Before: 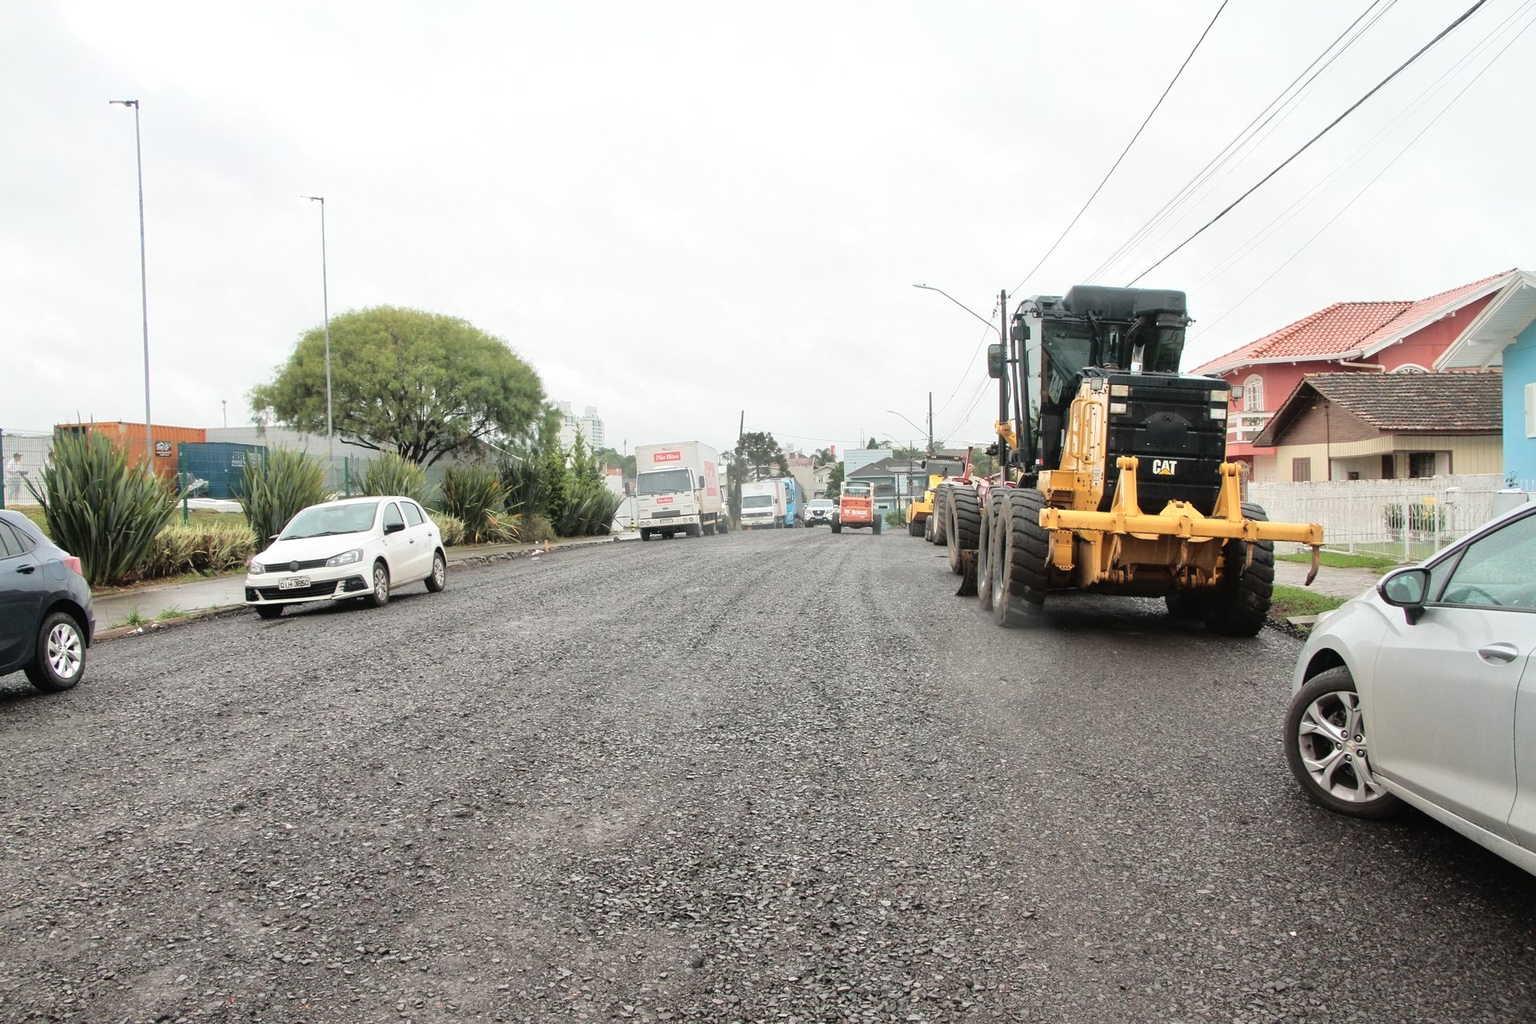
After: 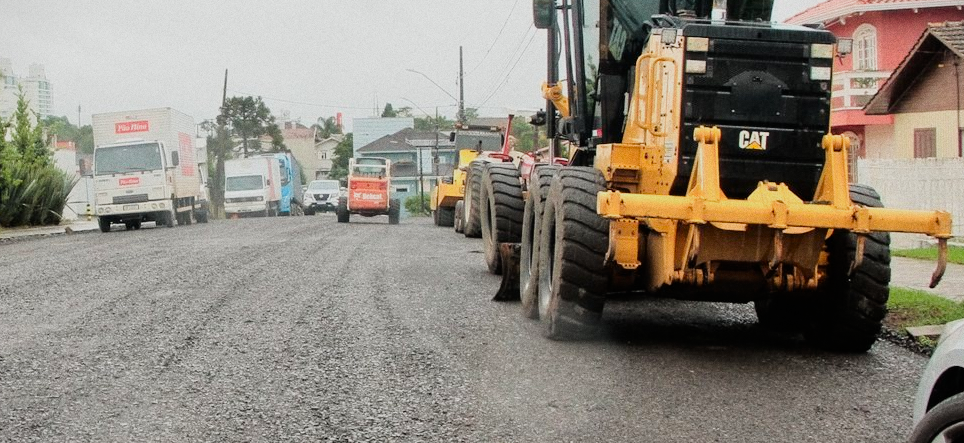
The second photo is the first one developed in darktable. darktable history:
contrast brightness saturation: contrast 0.09, saturation 0.28
filmic rgb: hardness 4.17
crop: left 36.607%, top 34.735%, right 13.146%, bottom 30.611%
grain: coarseness 0.09 ISO
vignetting: fall-off start 100%, brightness -0.282, width/height ratio 1.31
